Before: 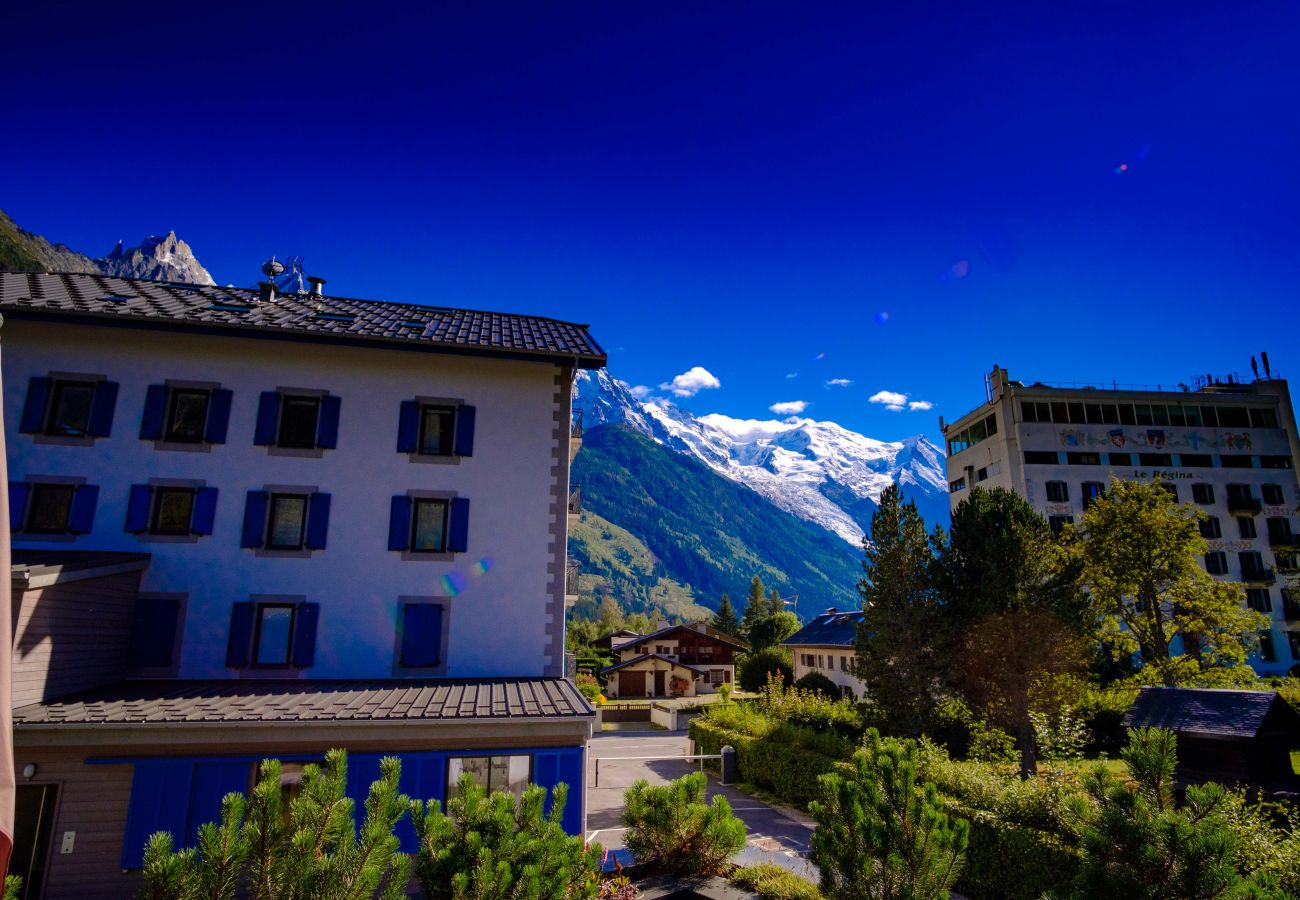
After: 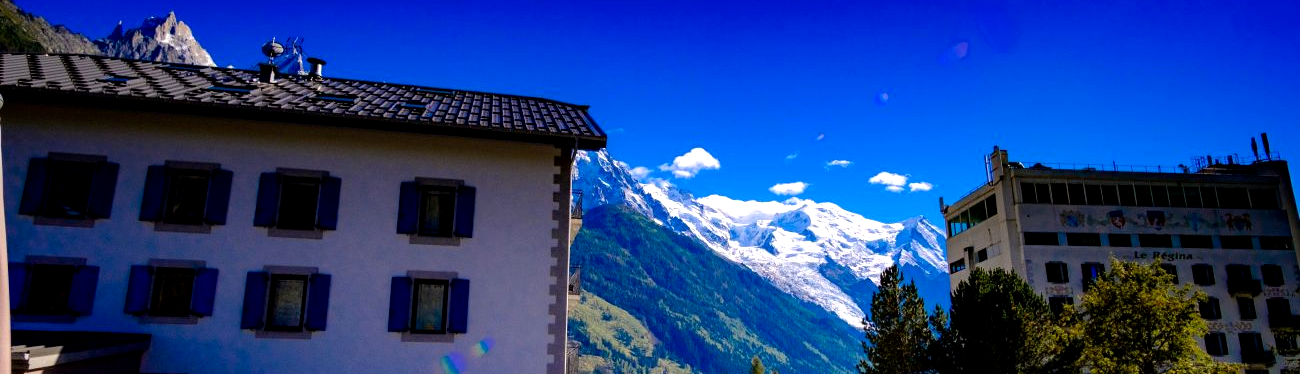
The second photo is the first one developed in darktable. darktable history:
tone equalizer: -8 EV -0.718 EV, -7 EV -0.727 EV, -6 EV -0.621 EV, -5 EV -0.385 EV, -3 EV 0.383 EV, -2 EV 0.6 EV, -1 EV 0.689 EV, +0 EV 0.771 EV
crop and rotate: top 24.342%, bottom 34%
exposure: black level correction 0.006, exposure -0.224 EV, compensate highlight preservation false
